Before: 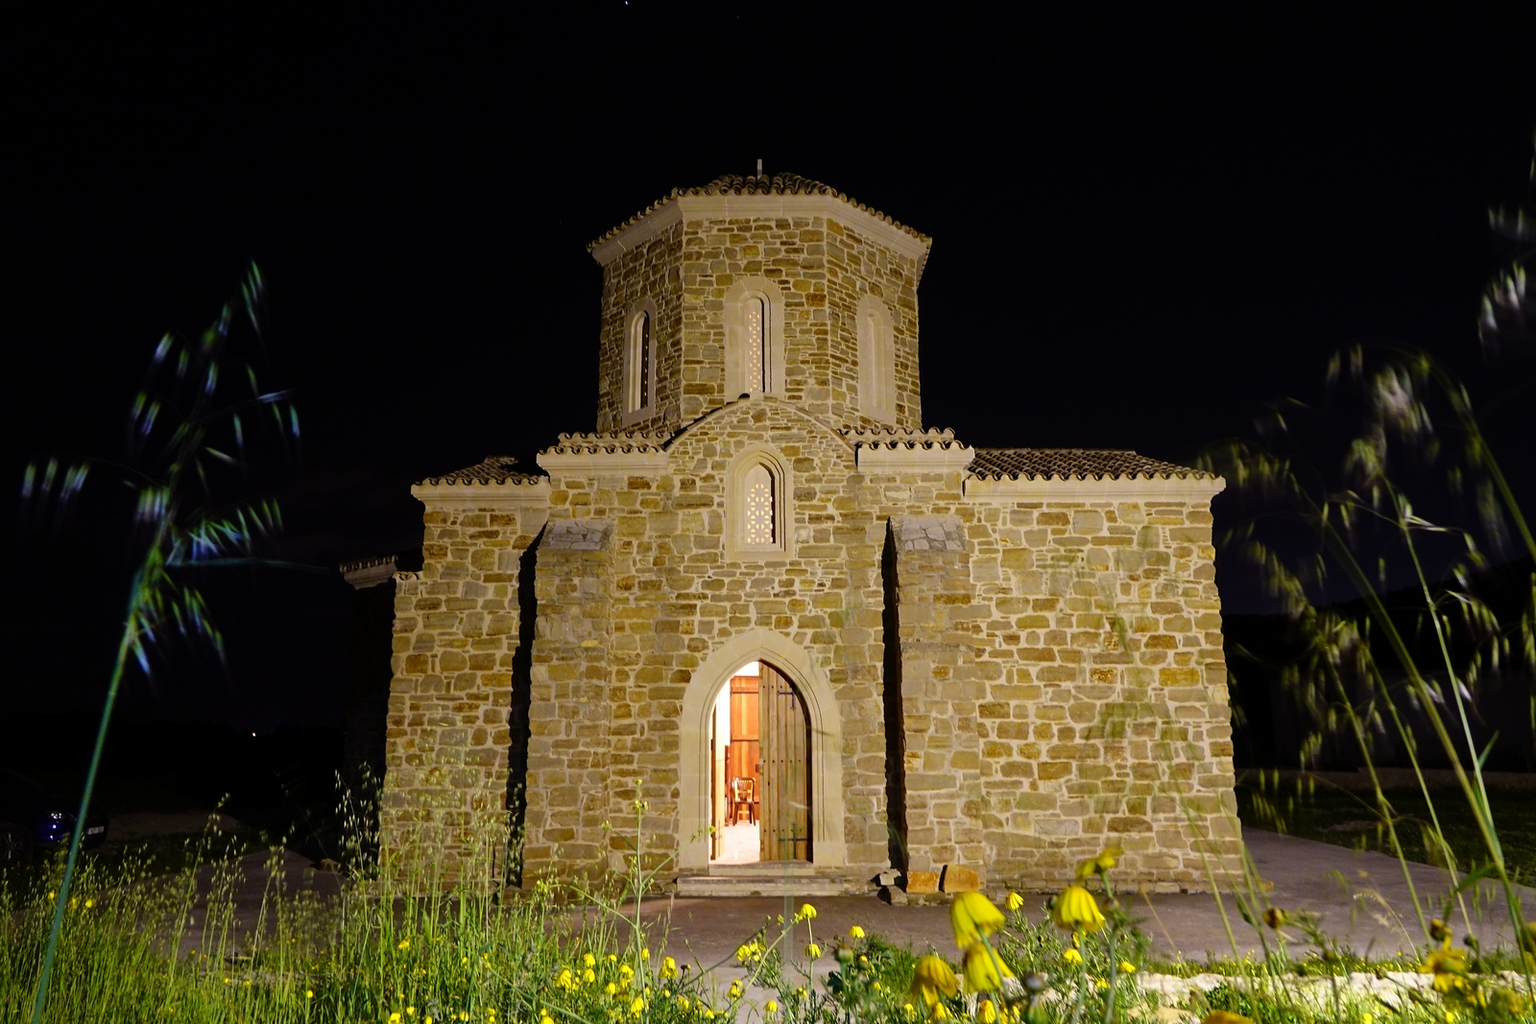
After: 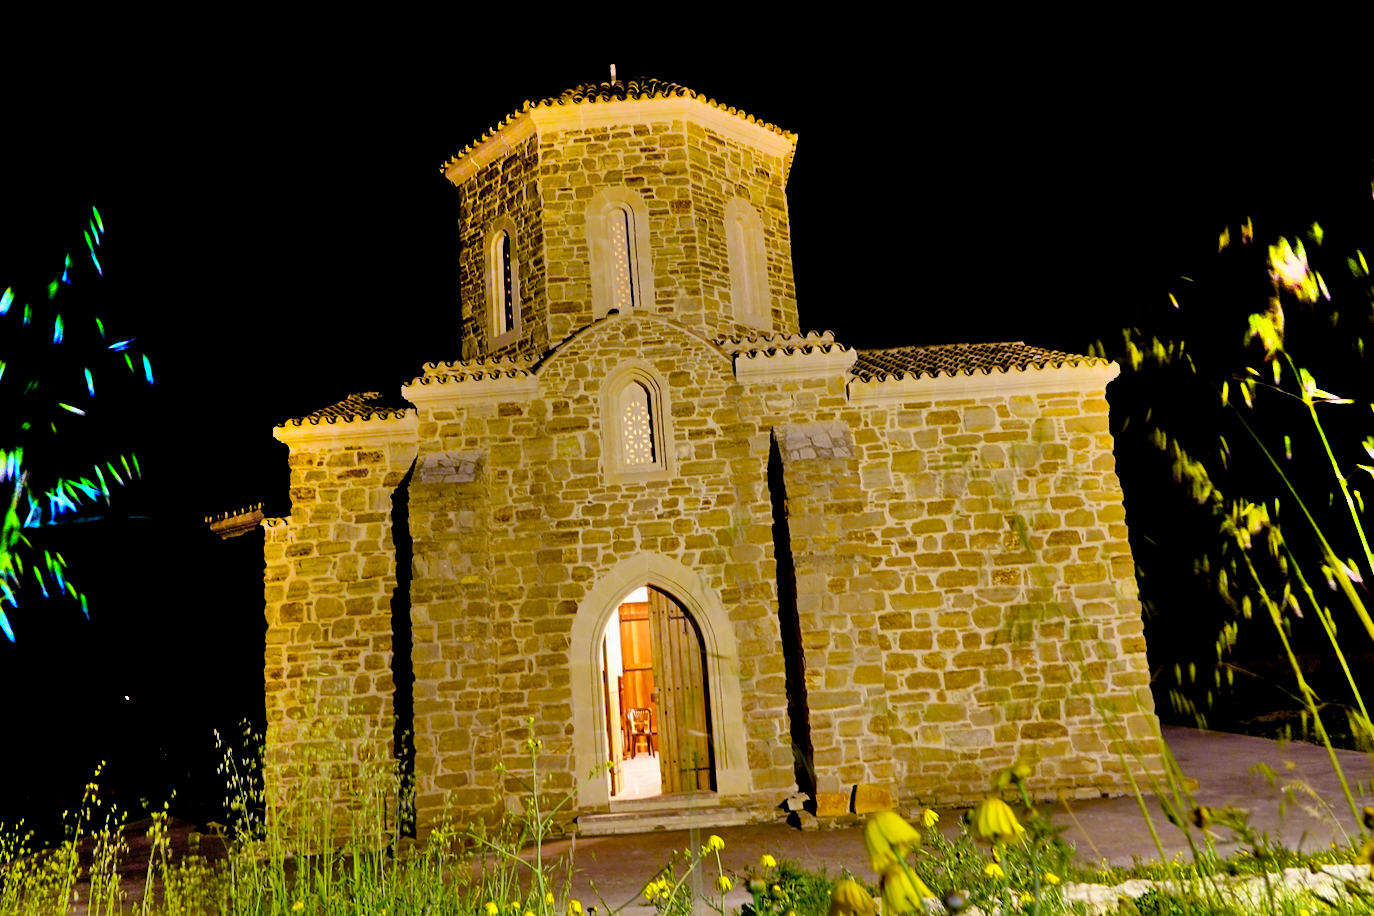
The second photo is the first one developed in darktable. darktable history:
shadows and highlights: shadows 73.54, highlights -23.22, soften with gaussian
crop and rotate: angle 3.85°, left 5.651%, top 5.686%
color balance rgb: linear chroma grading › global chroma 15.099%, perceptual saturation grading › global saturation 20%, perceptual saturation grading › highlights -25.639%, perceptual saturation grading › shadows 25.055%, perceptual brilliance grading › global brilliance 2.036%, perceptual brilliance grading › highlights -3.545%, global vibrance 20%
exposure: black level correction 0.009, exposure 0.016 EV, compensate highlight preservation false
